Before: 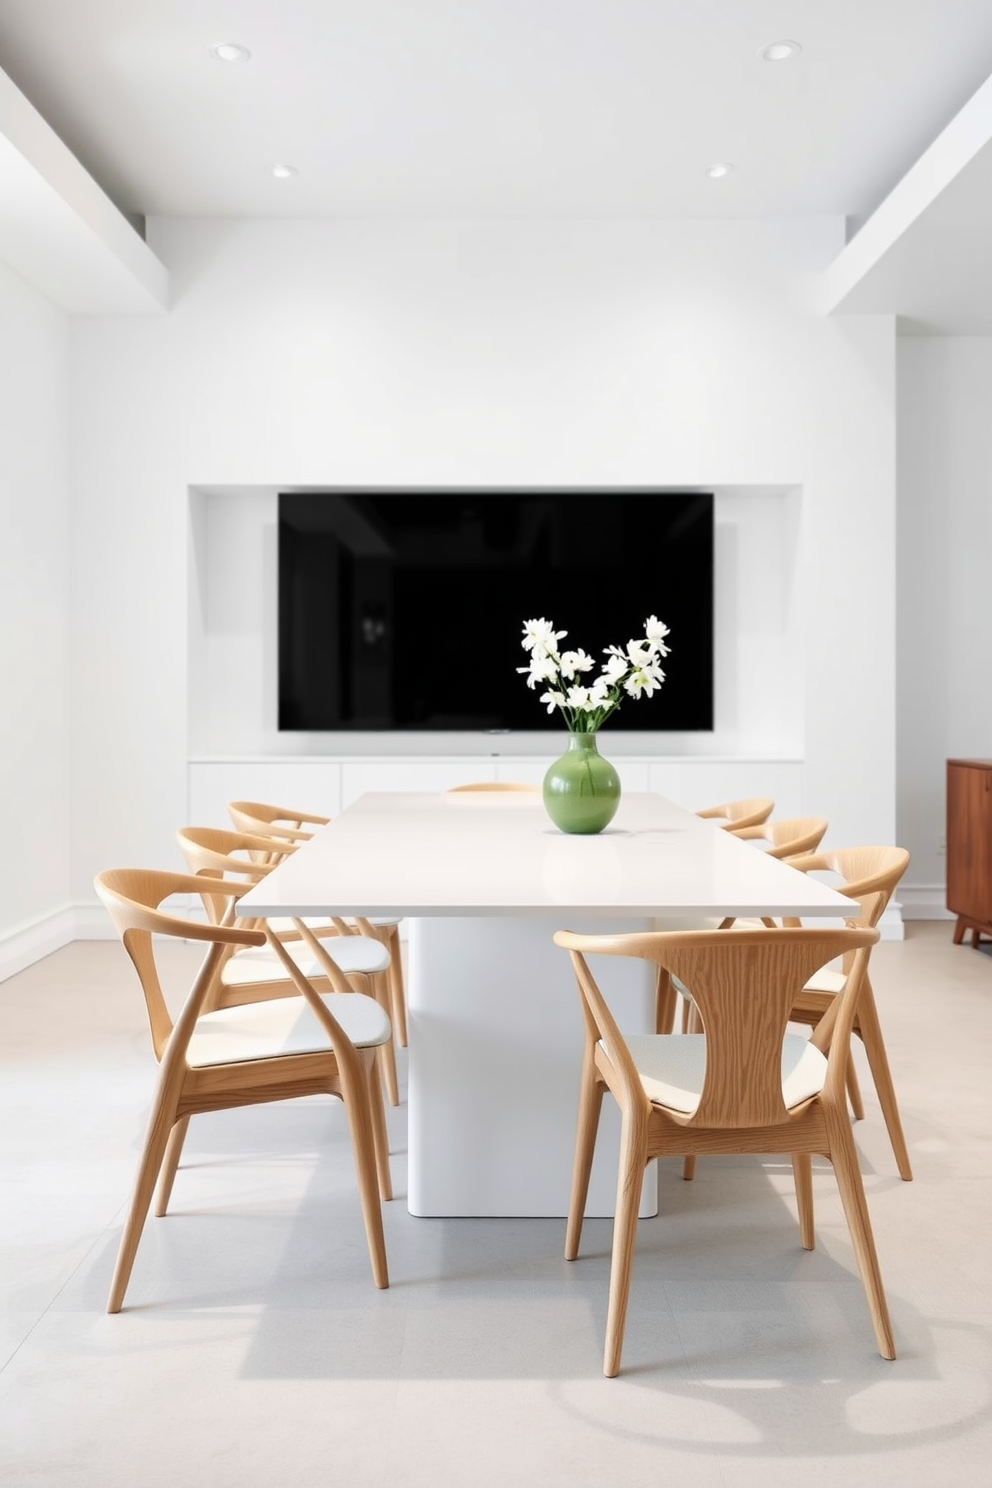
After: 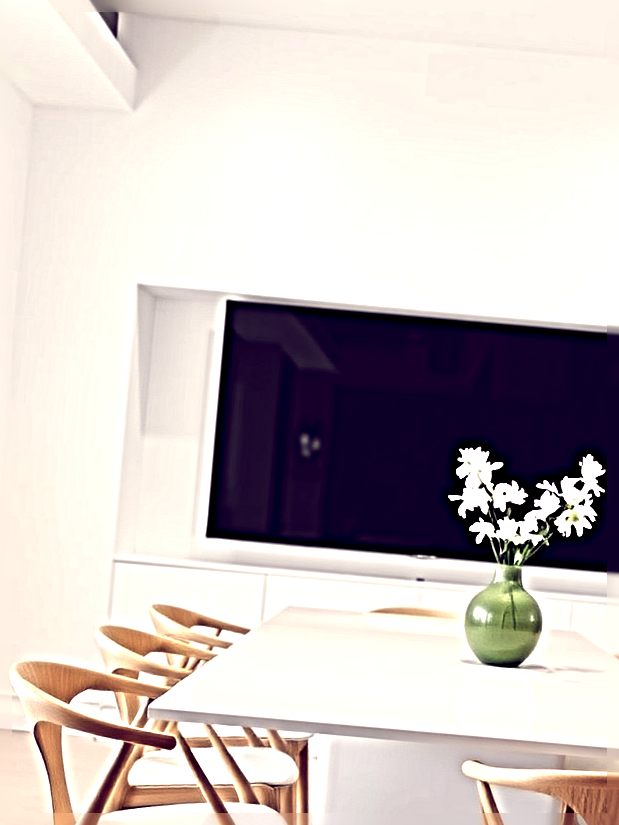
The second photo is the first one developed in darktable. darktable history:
color balance: lift [1.001, 0.997, 0.99, 1.01], gamma [1.007, 1, 0.975, 1.025], gain [1, 1.065, 1.052, 0.935], contrast 13.25%
crop and rotate: angle -4.99°, left 2.122%, top 6.945%, right 27.566%, bottom 30.519%
sharpen: radius 6.3, amount 1.8, threshold 0
